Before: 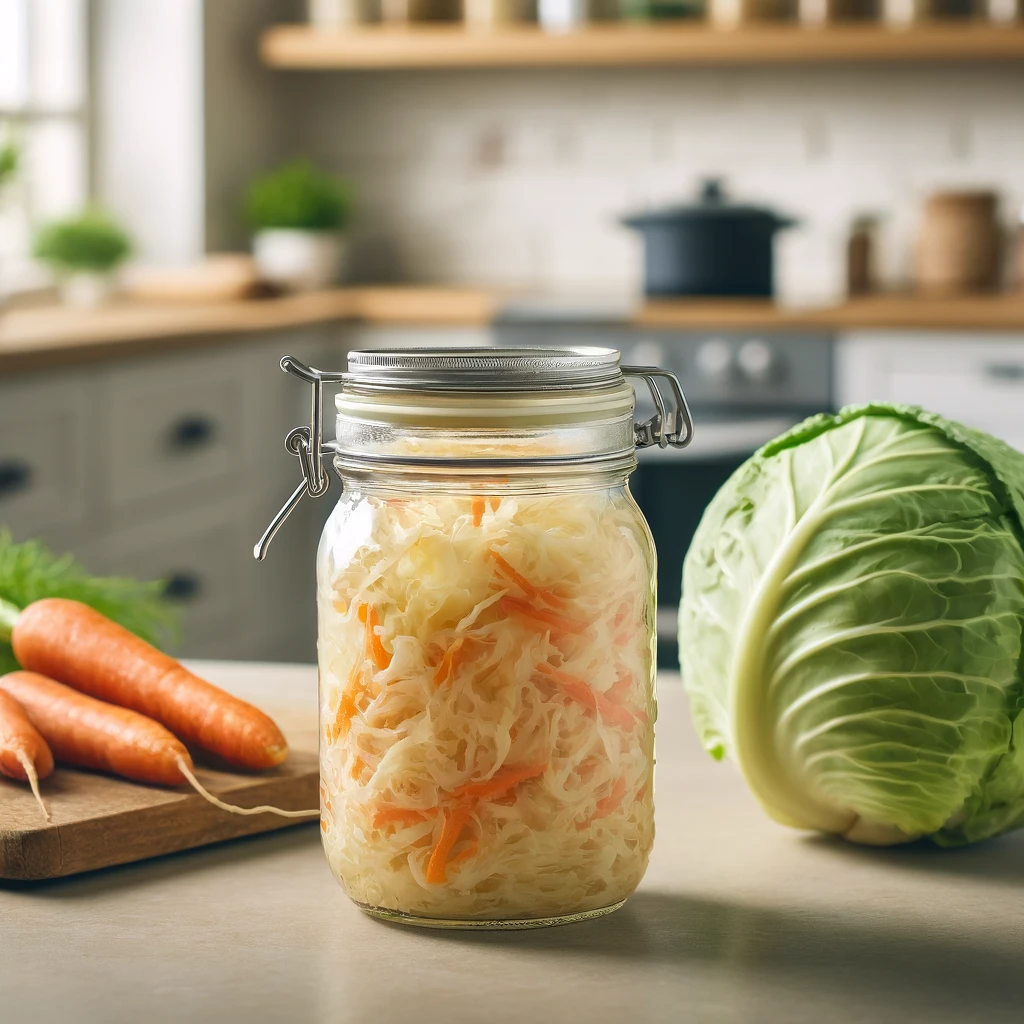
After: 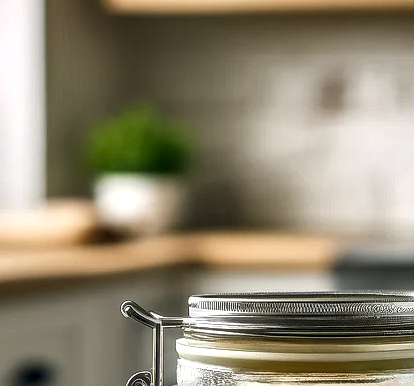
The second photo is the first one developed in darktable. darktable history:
crop: left 15.539%, top 5.422%, right 43.964%, bottom 56.8%
shadows and highlights: radius 106.93, shadows 23.26, highlights -58.27, highlights color adjustment 39.95%, low approximation 0.01, soften with gaussian
sharpen: radius 1.003, threshold 0.929
local contrast: highlights 79%, shadows 56%, detail 175%, midtone range 0.43
